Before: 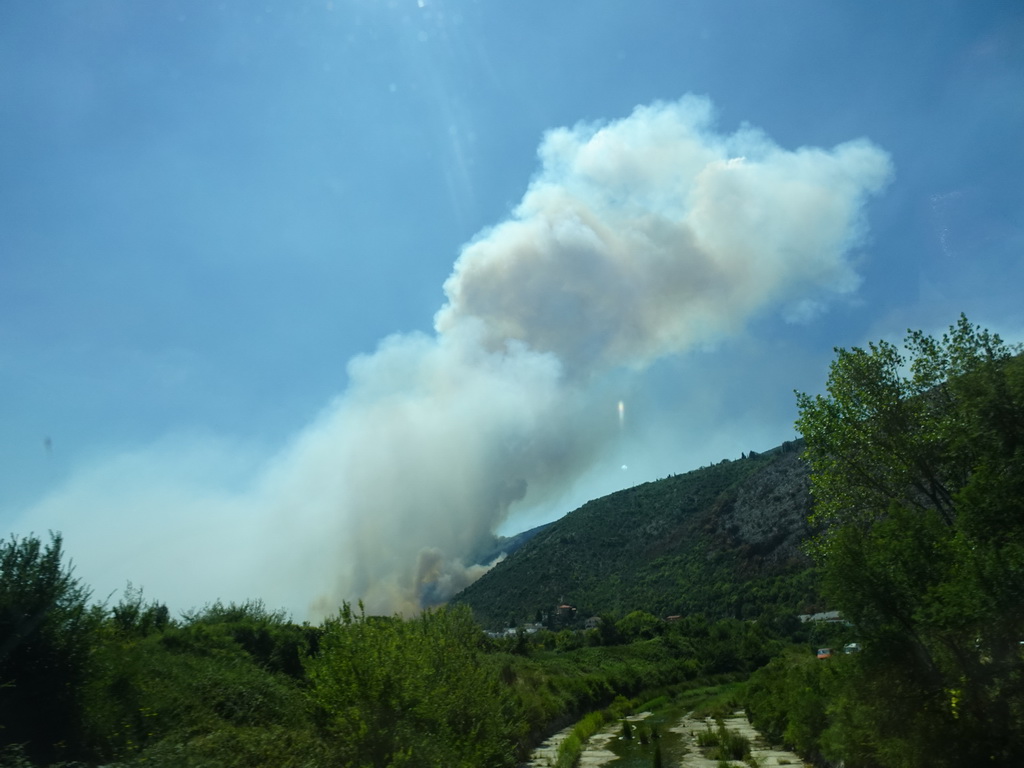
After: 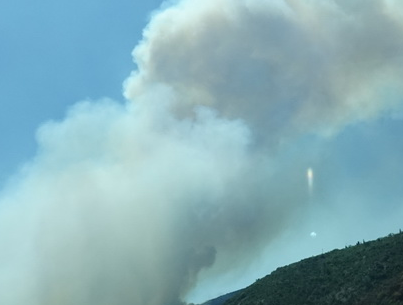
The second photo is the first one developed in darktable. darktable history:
crop: left 30.406%, top 30.357%, right 30.155%, bottom 29.874%
